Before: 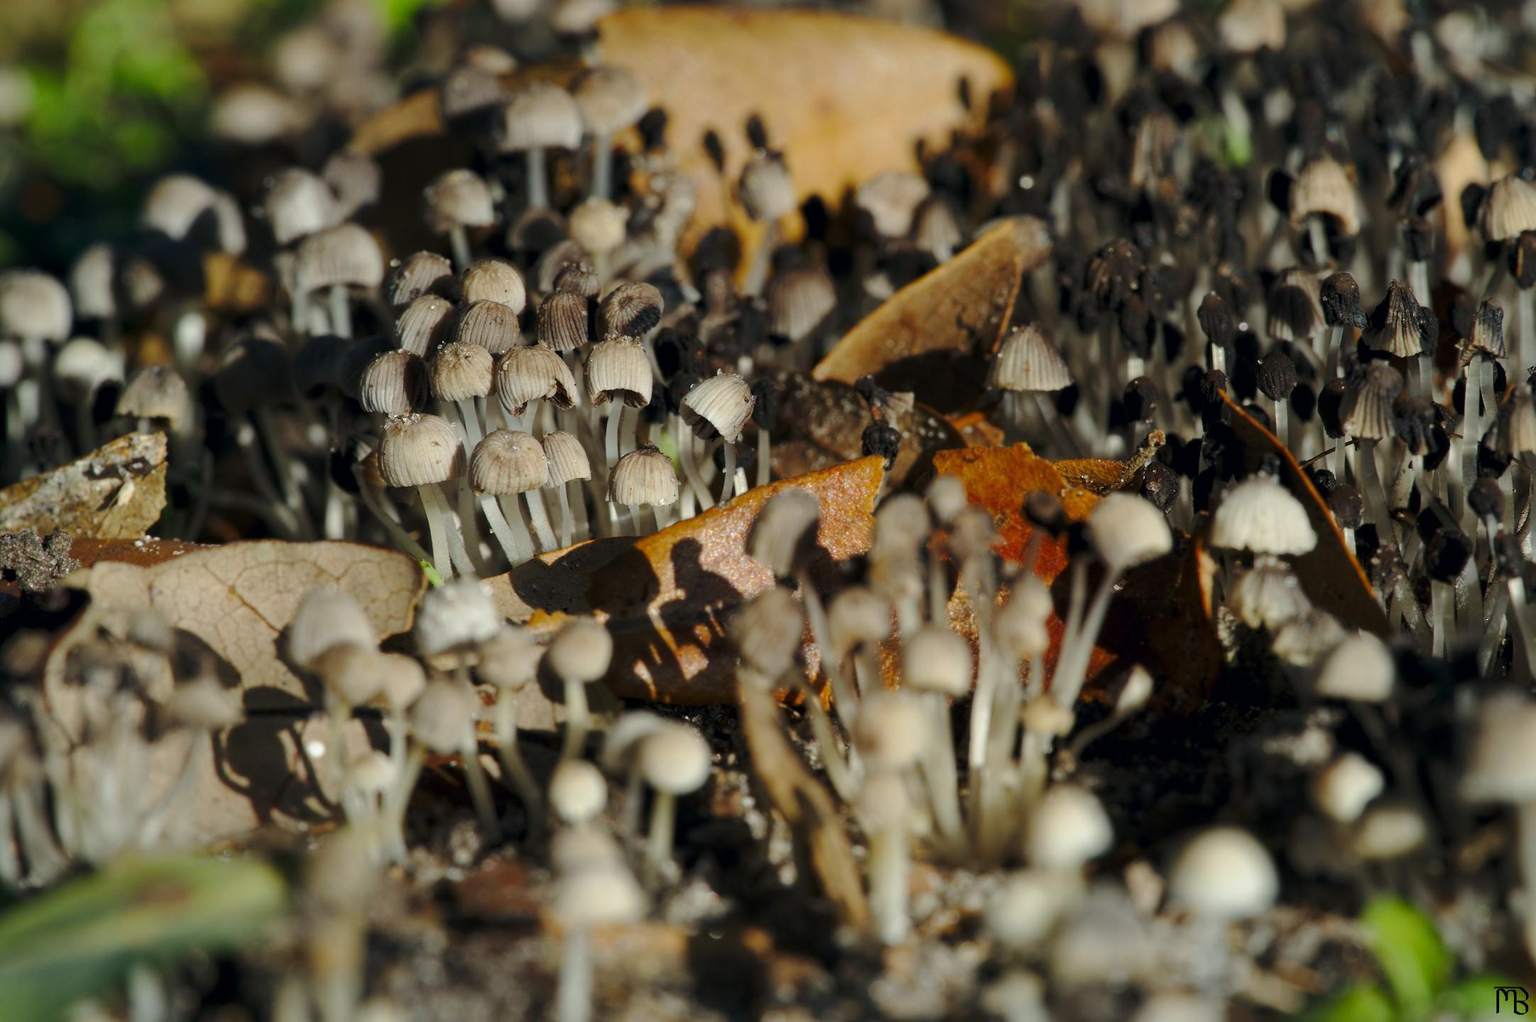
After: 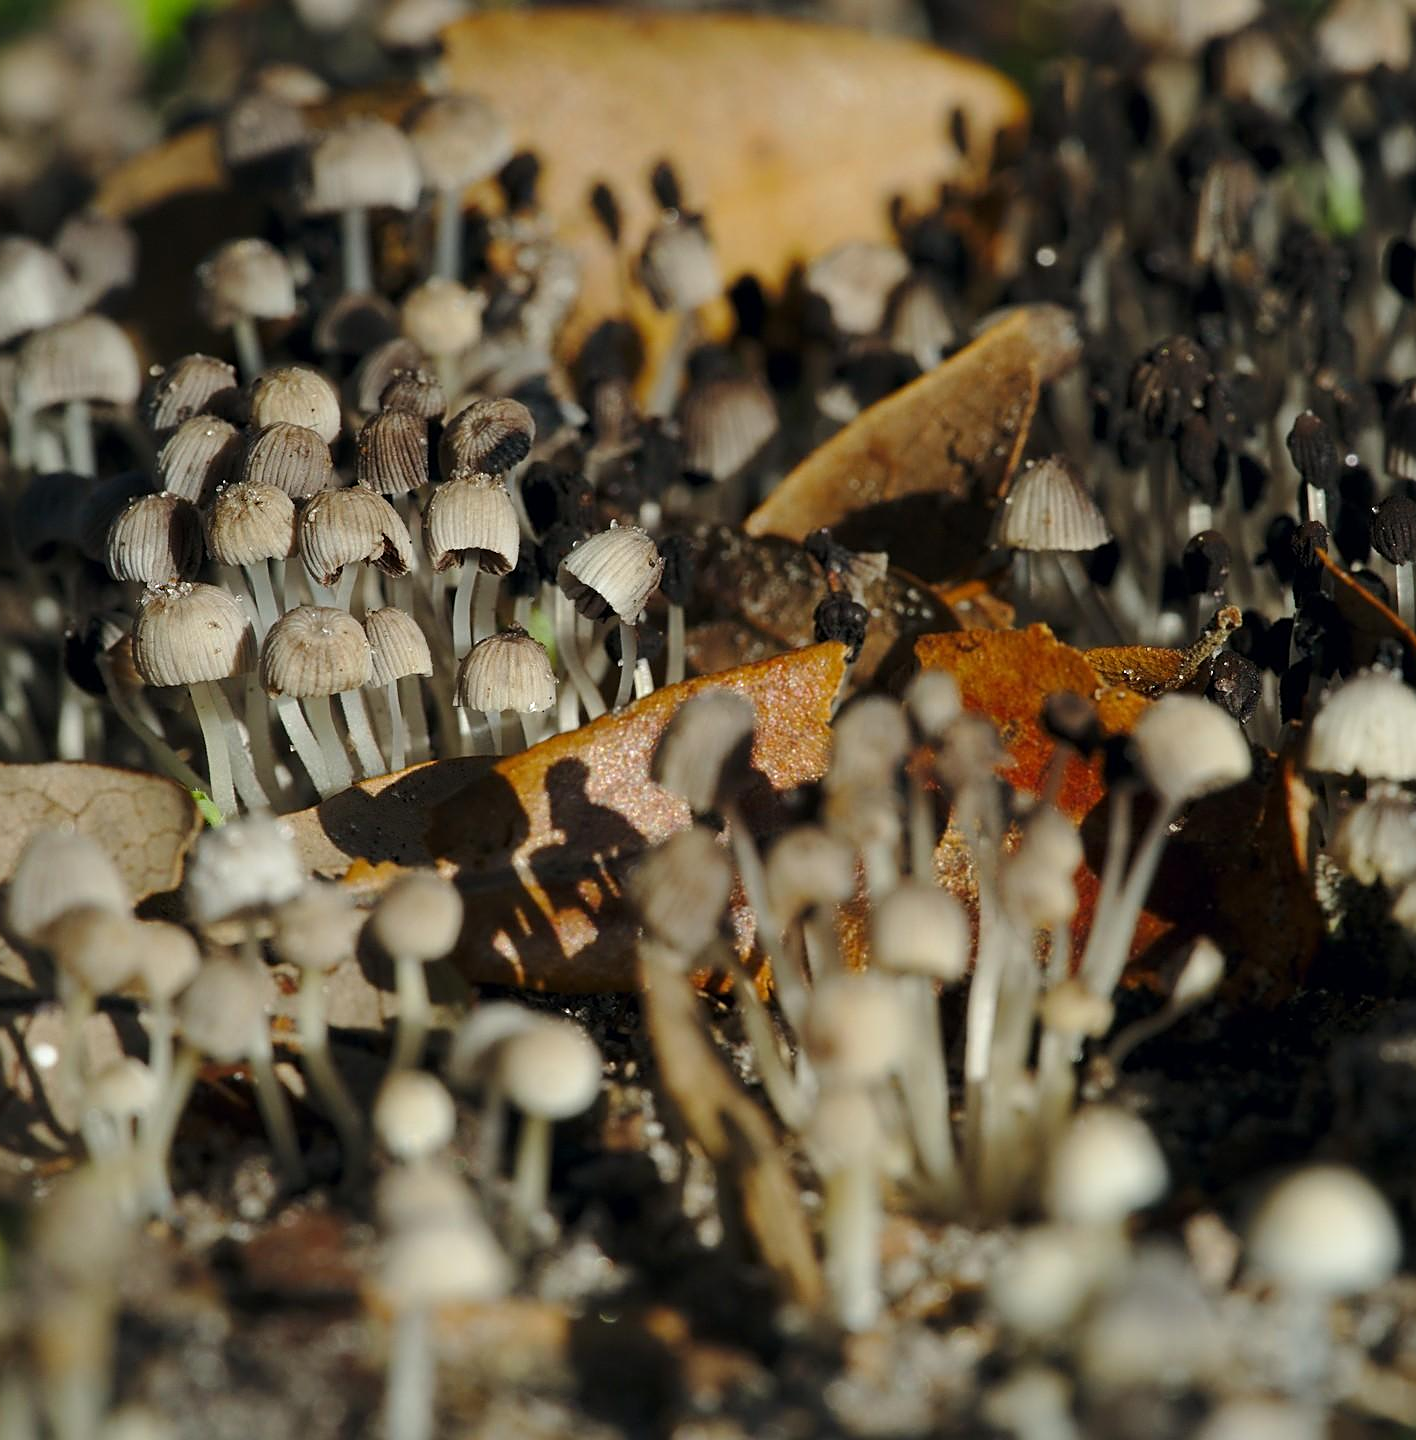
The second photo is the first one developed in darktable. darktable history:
crop and rotate: left 18.486%, right 16.035%
sharpen: on, module defaults
